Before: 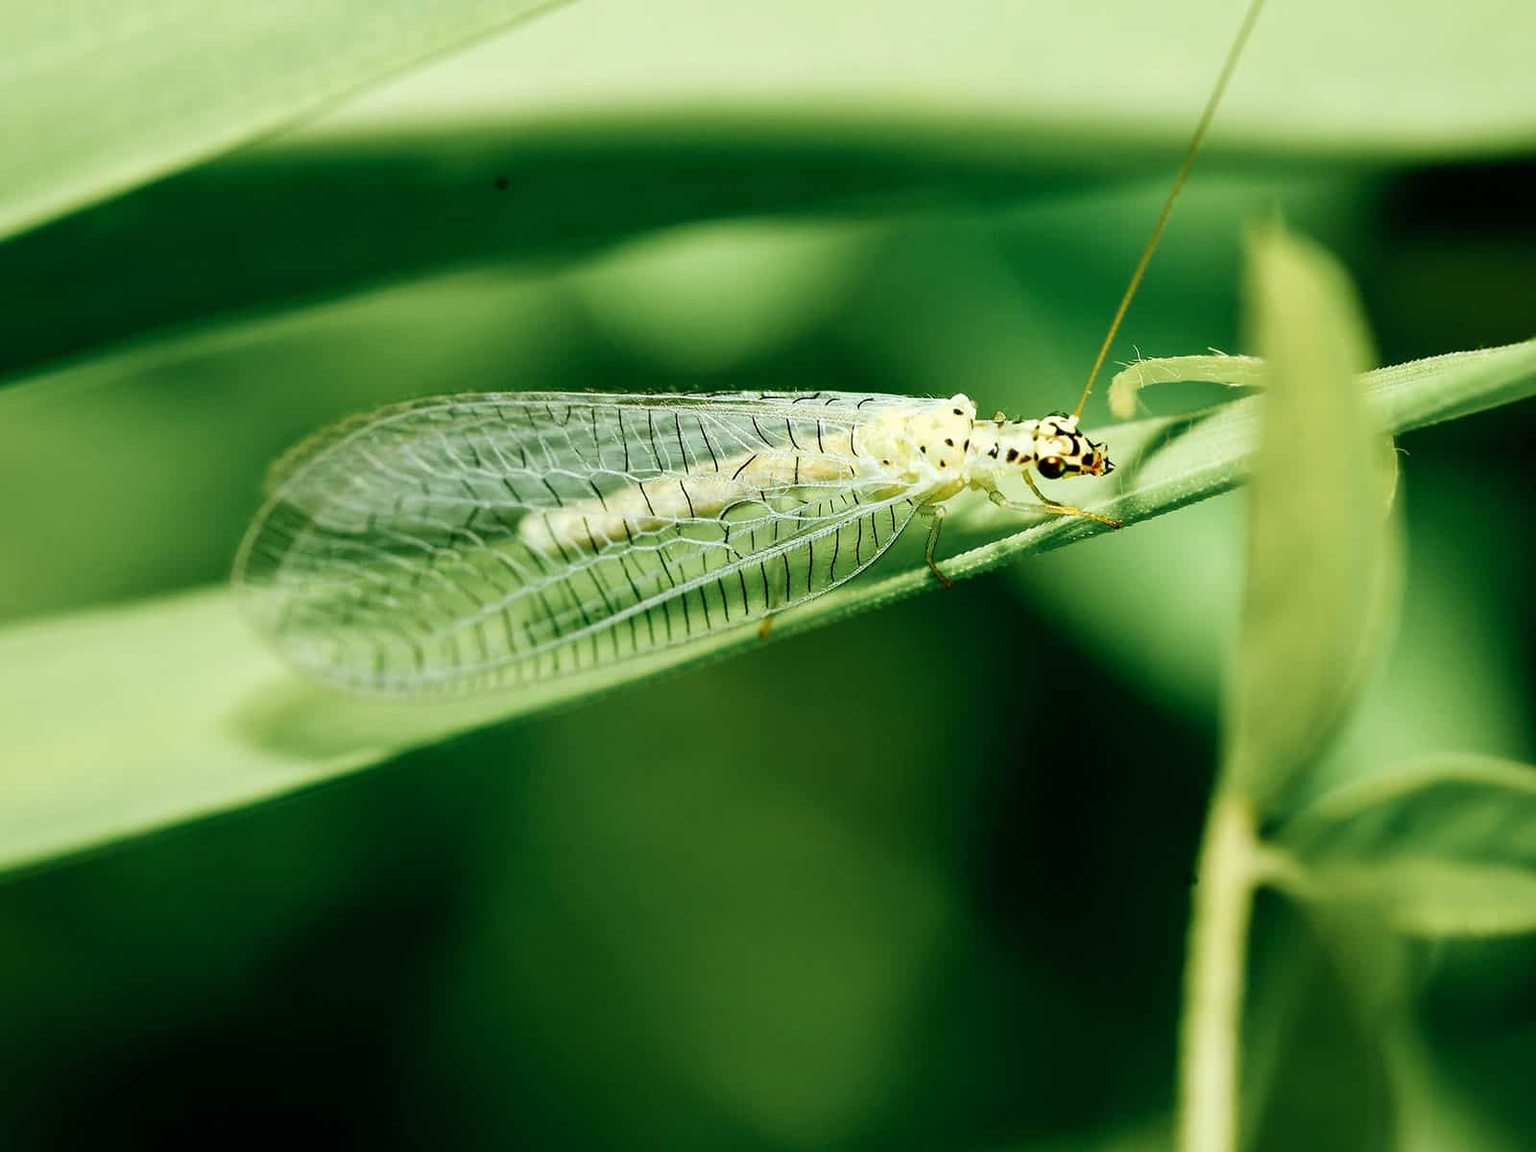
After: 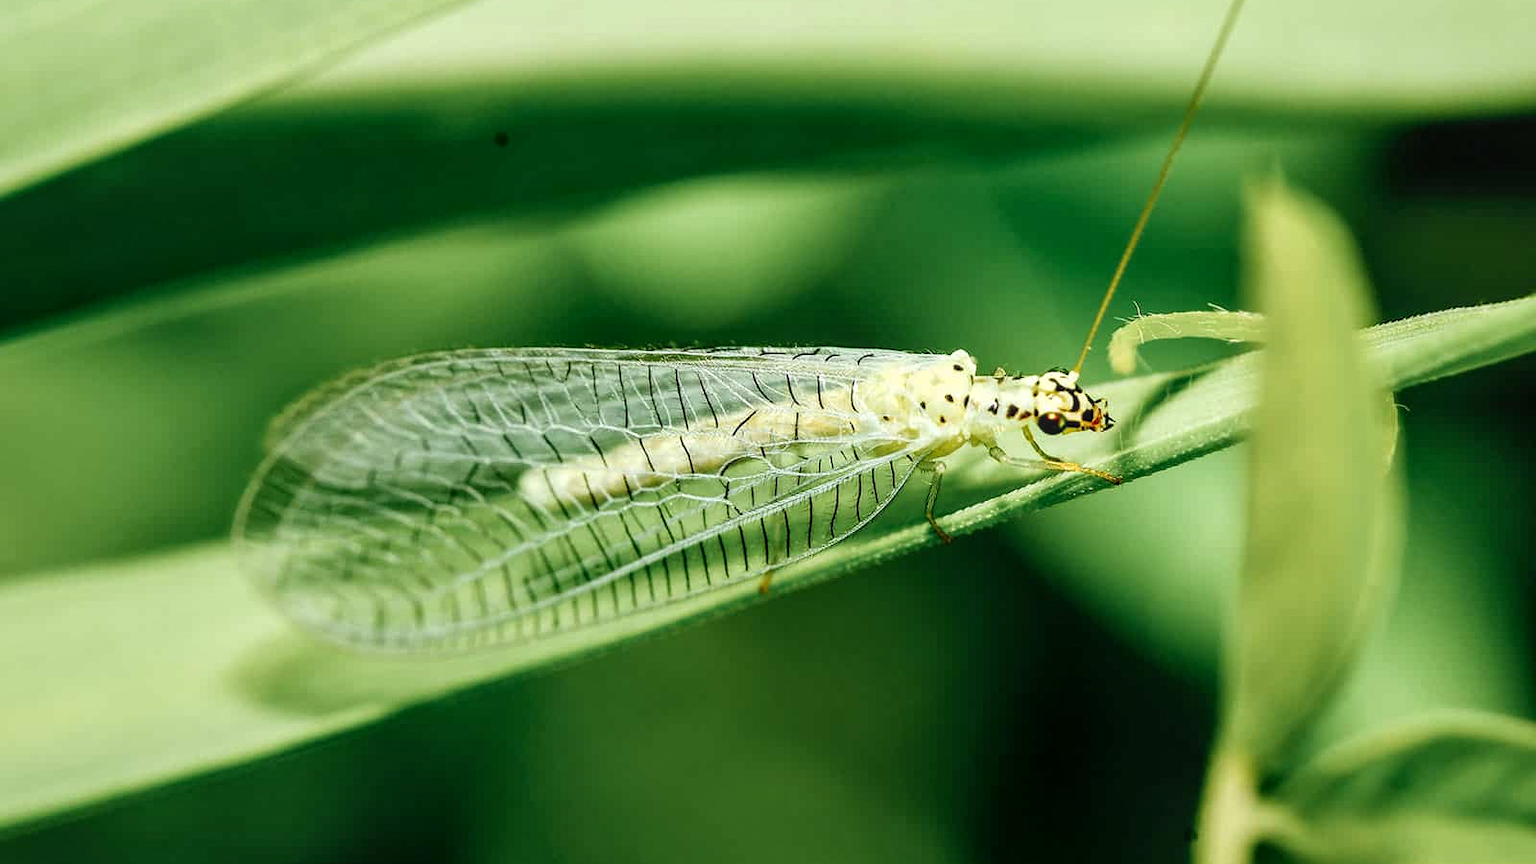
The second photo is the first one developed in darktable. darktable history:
crop: top 3.857%, bottom 21.132%
local contrast: on, module defaults
